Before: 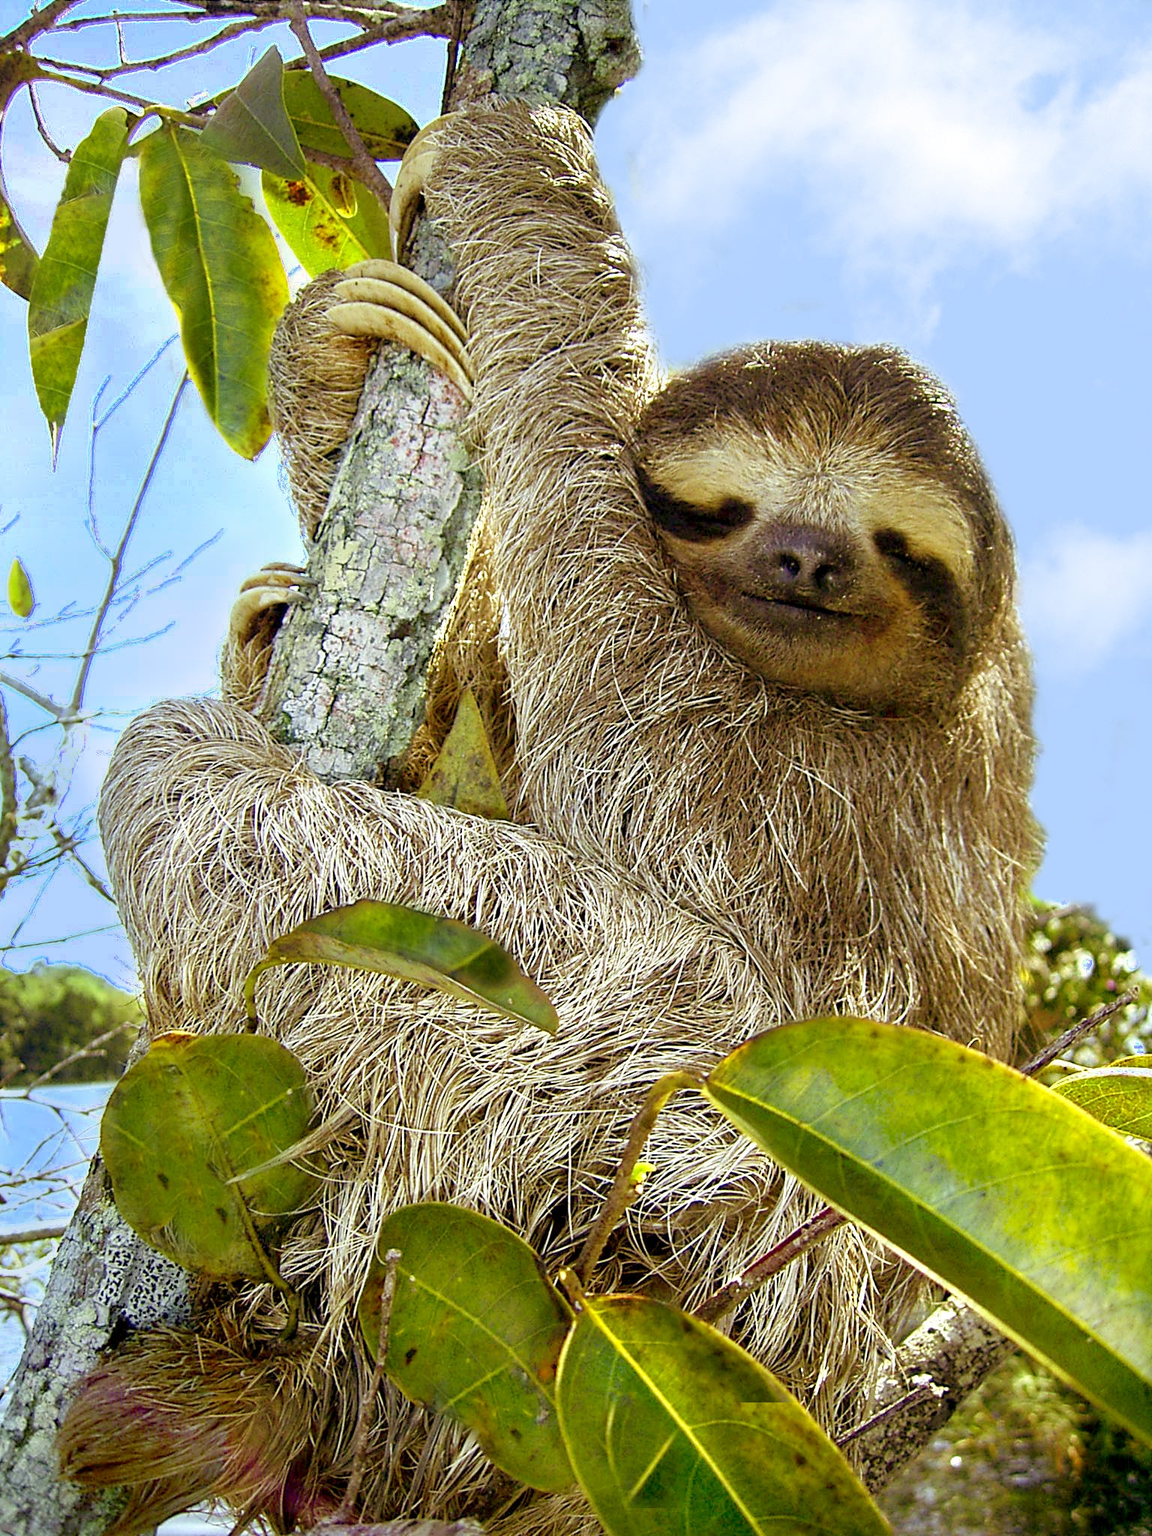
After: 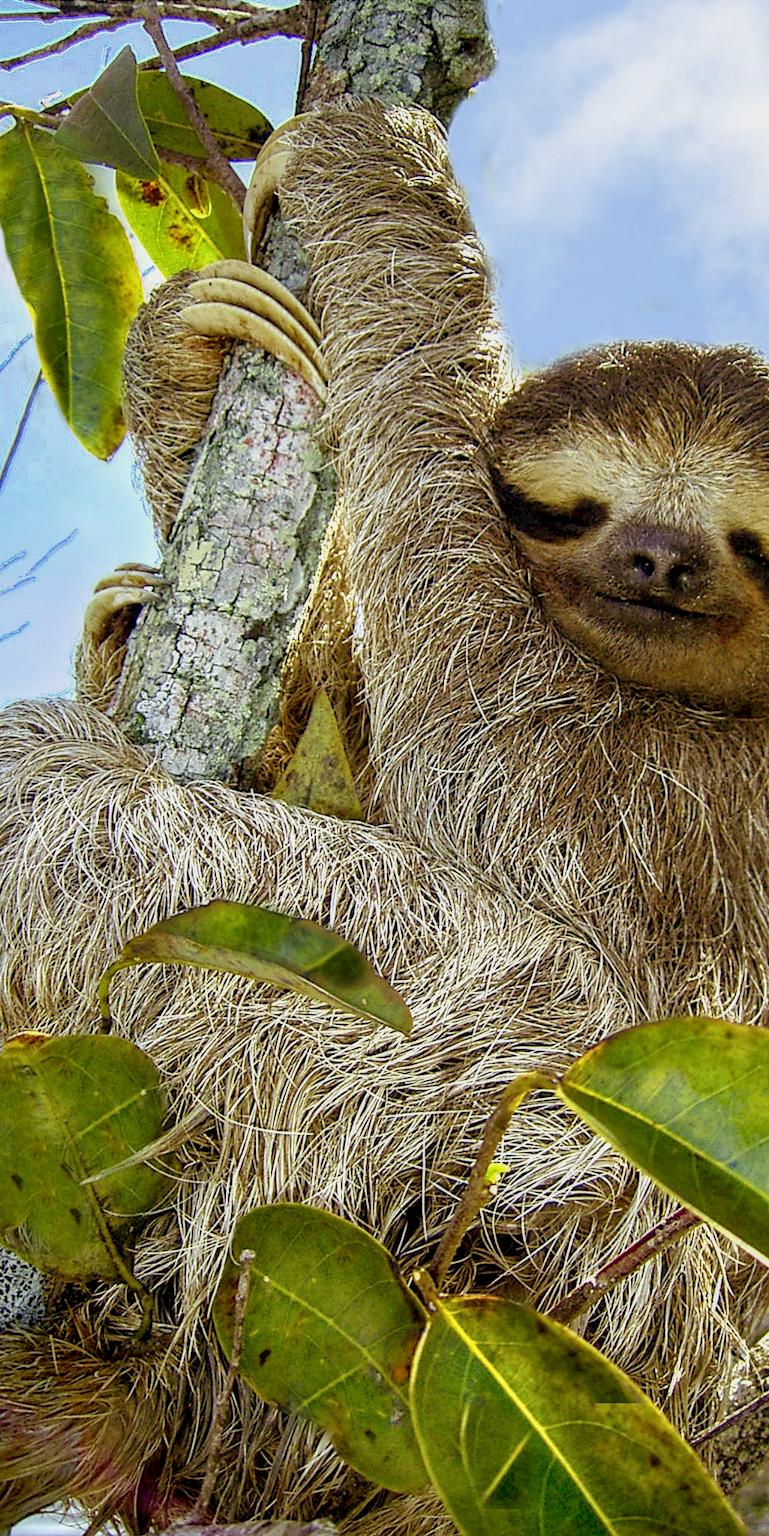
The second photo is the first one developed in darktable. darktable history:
local contrast: on, module defaults
crop and rotate: left 12.71%, right 20.504%
exposure: exposure -0.256 EV, compensate highlight preservation false
